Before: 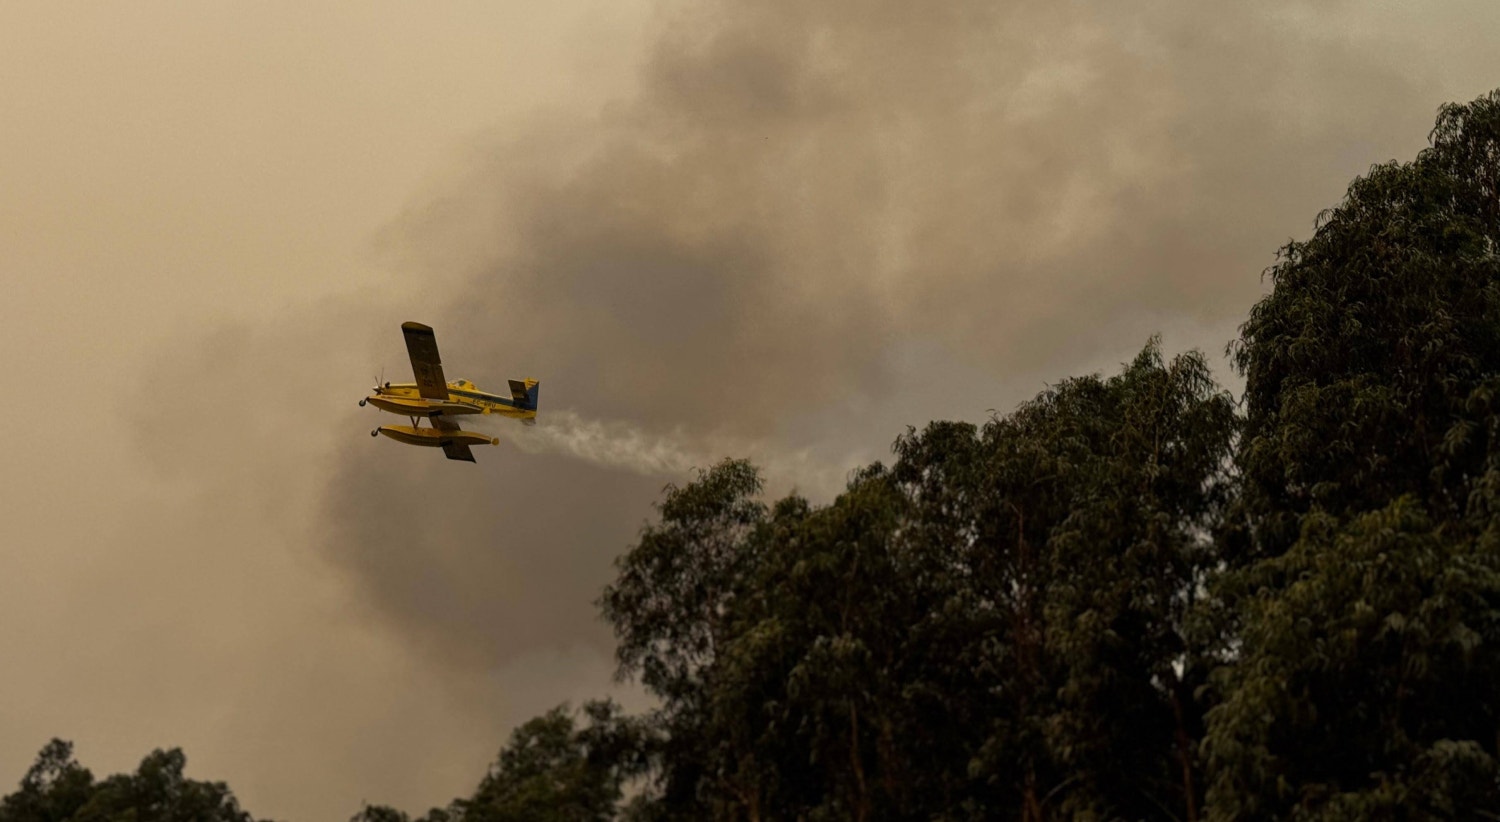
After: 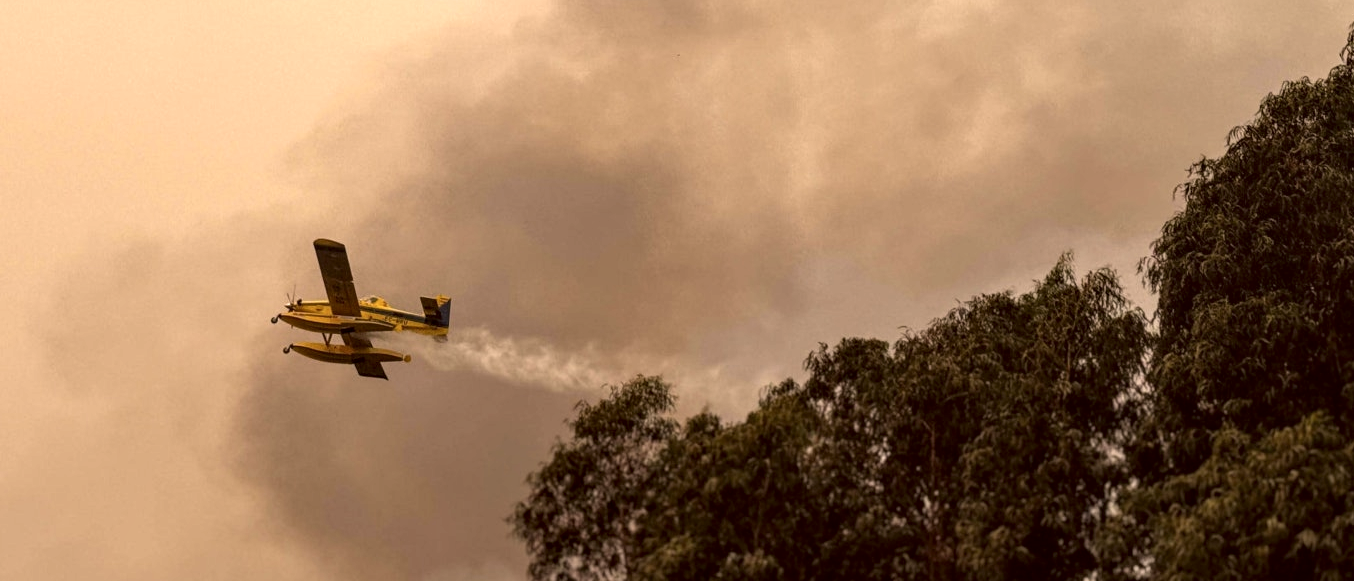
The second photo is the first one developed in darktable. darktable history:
exposure: exposure 0.752 EV, compensate highlight preservation false
crop: left 5.926%, top 10.162%, right 3.747%, bottom 19.076%
local contrast: on, module defaults
color correction: highlights a* 10.17, highlights b* 9.67, shadows a* 8.34, shadows b* 7.91, saturation 0.817
